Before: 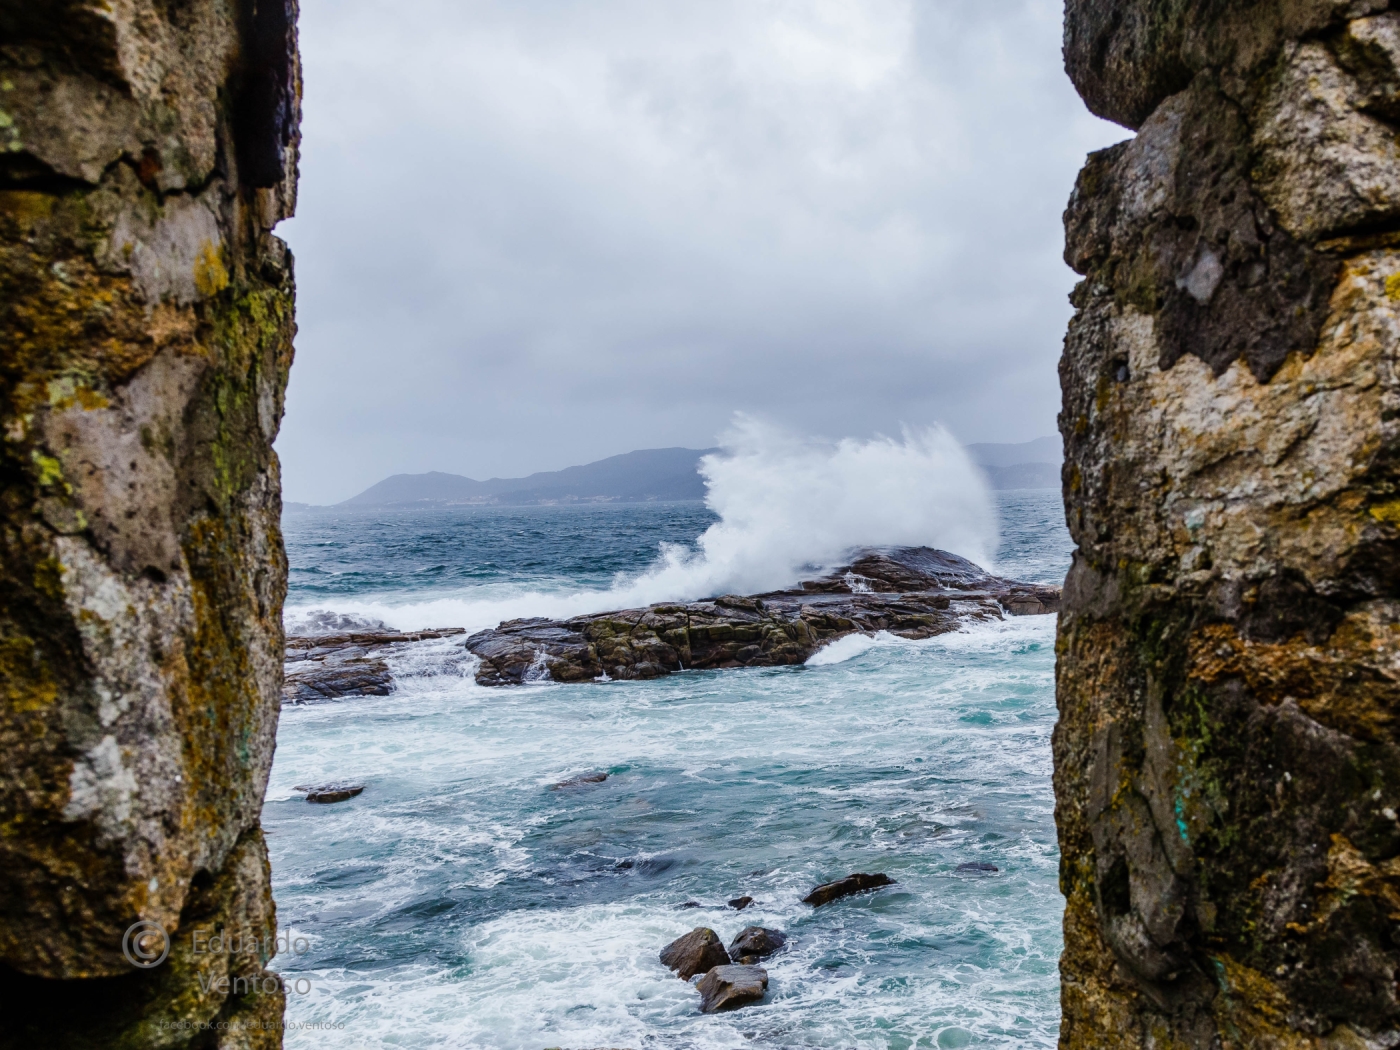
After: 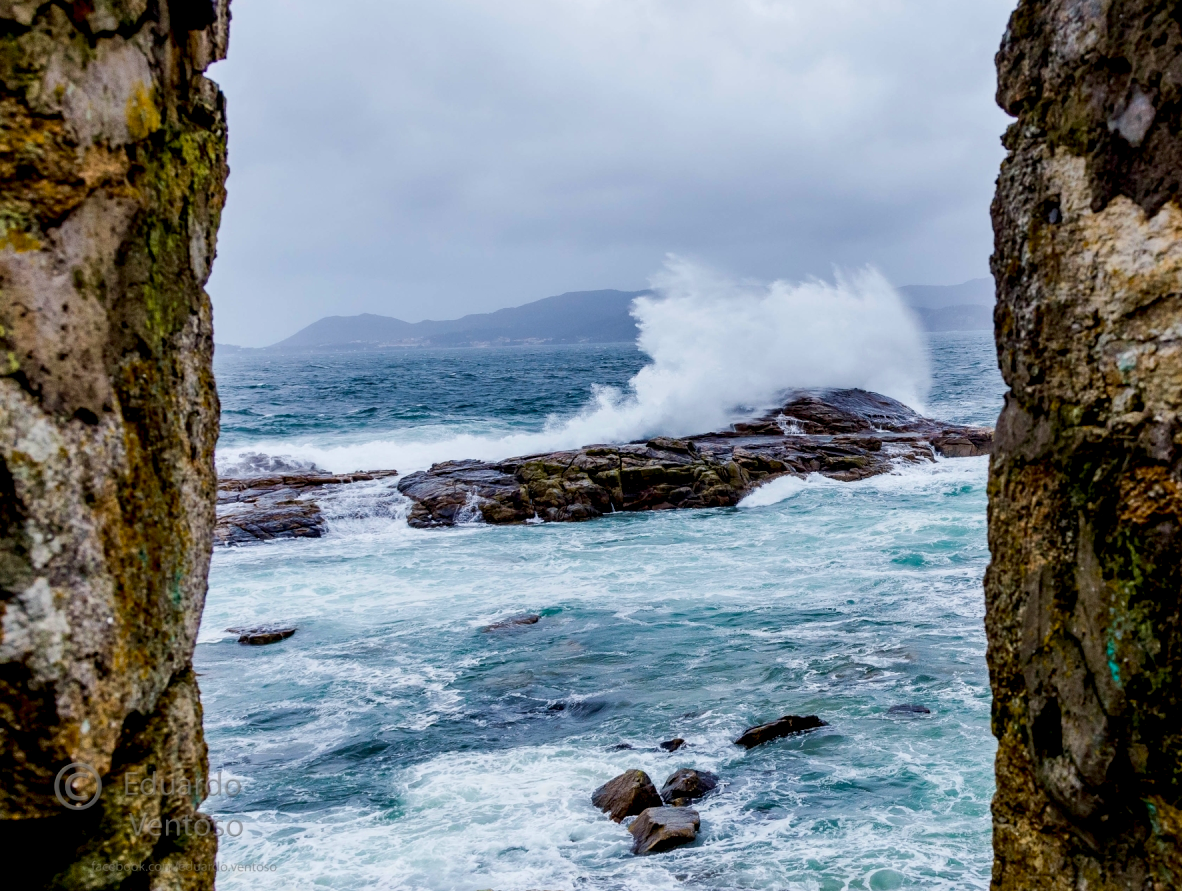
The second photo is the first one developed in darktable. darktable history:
crop and rotate: left 4.868%, top 15.127%, right 10.654%
velvia: on, module defaults
exposure: black level correction 0.01, exposure 0.017 EV, compensate exposure bias true, compensate highlight preservation false
